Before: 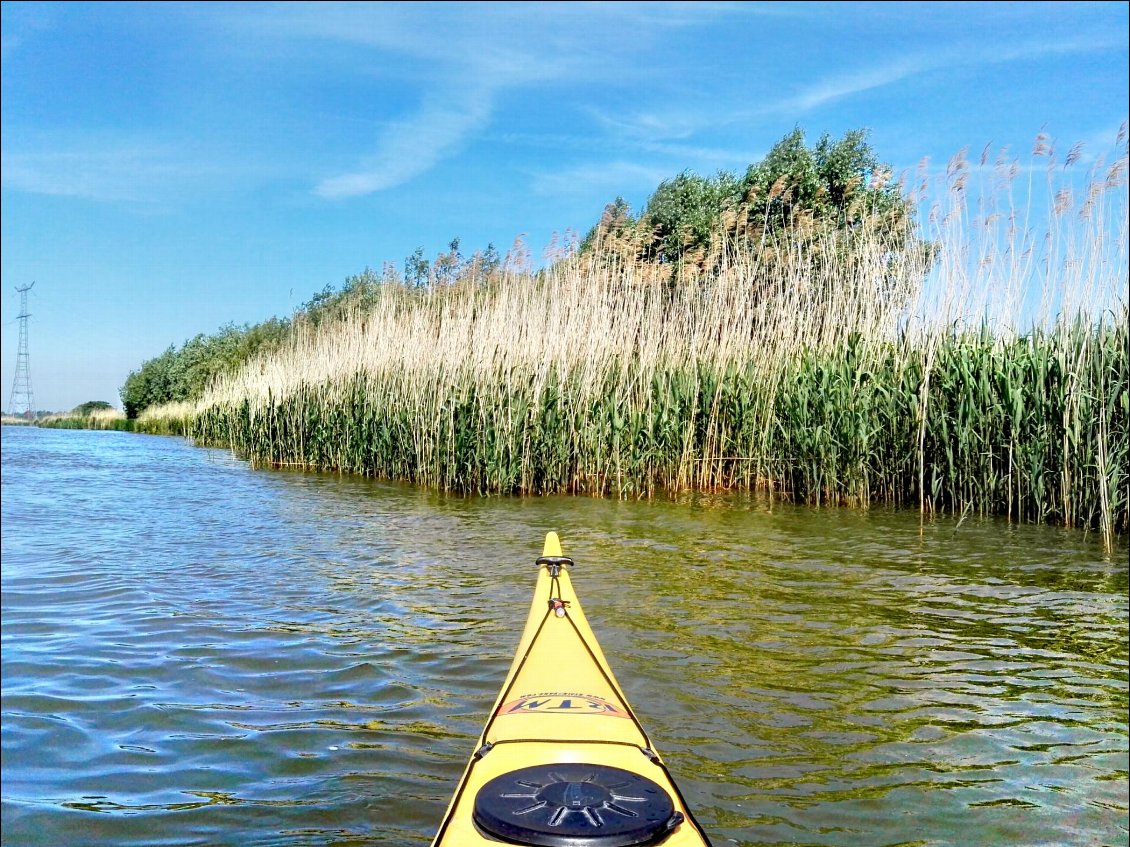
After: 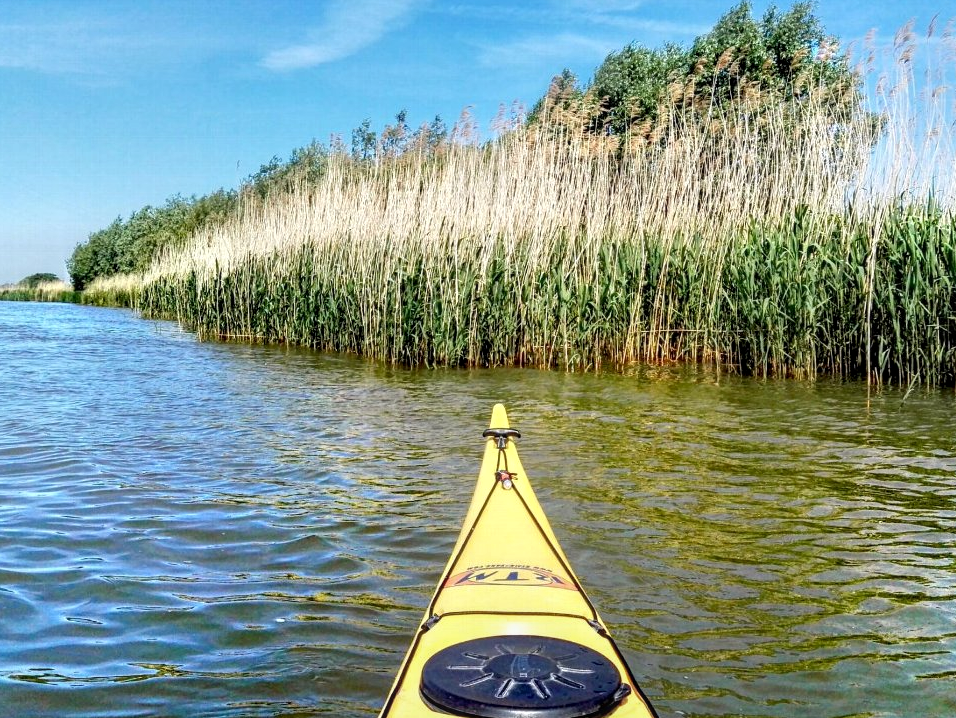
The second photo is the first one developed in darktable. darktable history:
local contrast: on, module defaults
crop and rotate: left 4.696%, top 15.146%, right 10.654%
tone equalizer: edges refinement/feathering 500, mask exposure compensation -1.57 EV, preserve details no
